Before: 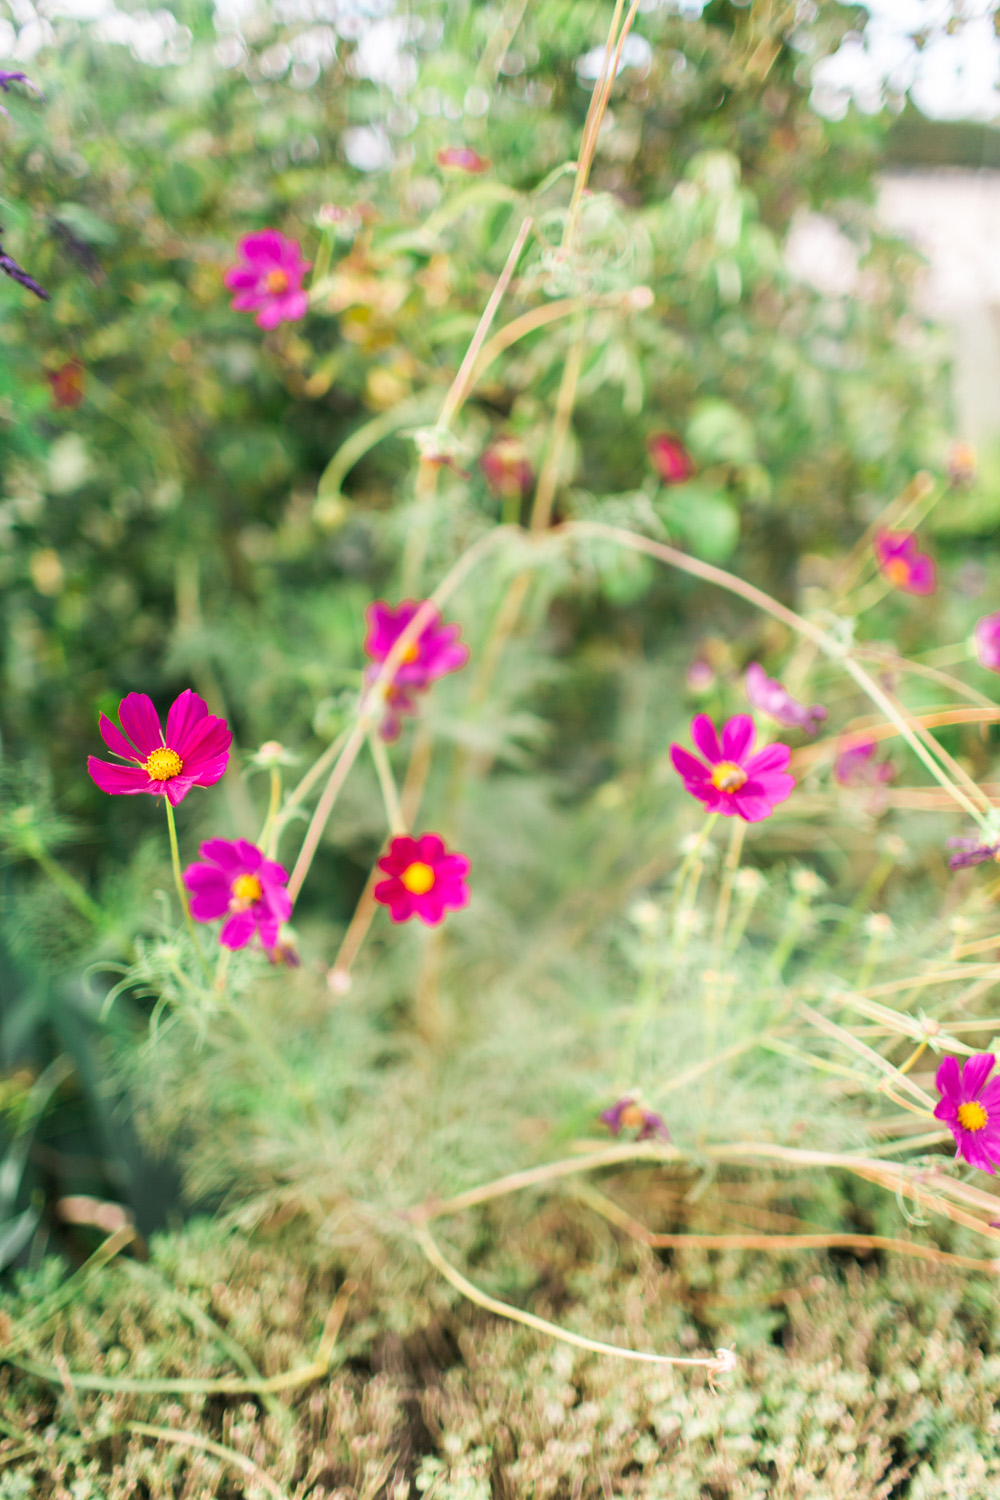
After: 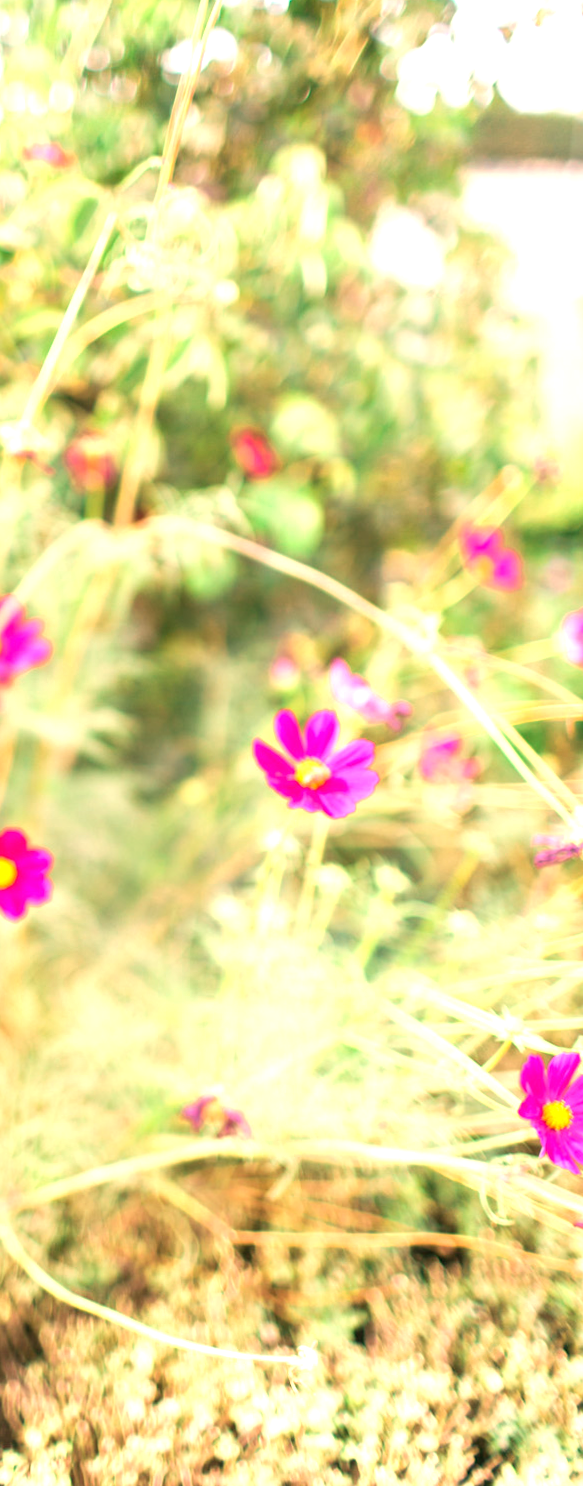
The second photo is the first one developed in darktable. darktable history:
crop: left 41.402%
rotate and perspective: rotation 0.192°, lens shift (horizontal) -0.015, crop left 0.005, crop right 0.996, crop top 0.006, crop bottom 0.99
white balance: red 1.127, blue 0.943
color balance: mode lift, gamma, gain (sRGB), lift [1, 0.99, 1.01, 0.992], gamma [1, 1.037, 0.974, 0.963]
exposure: exposure 0.785 EV, compensate highlight preservation false
